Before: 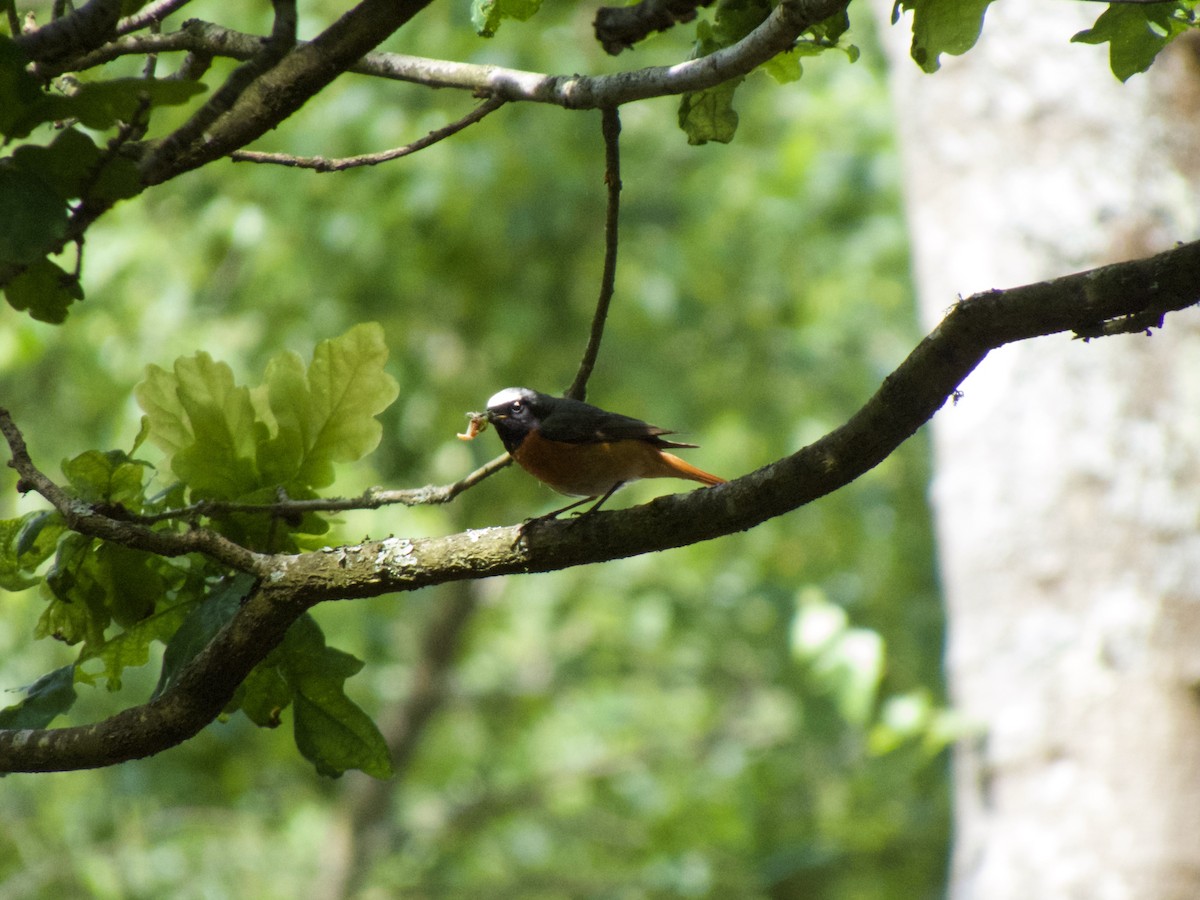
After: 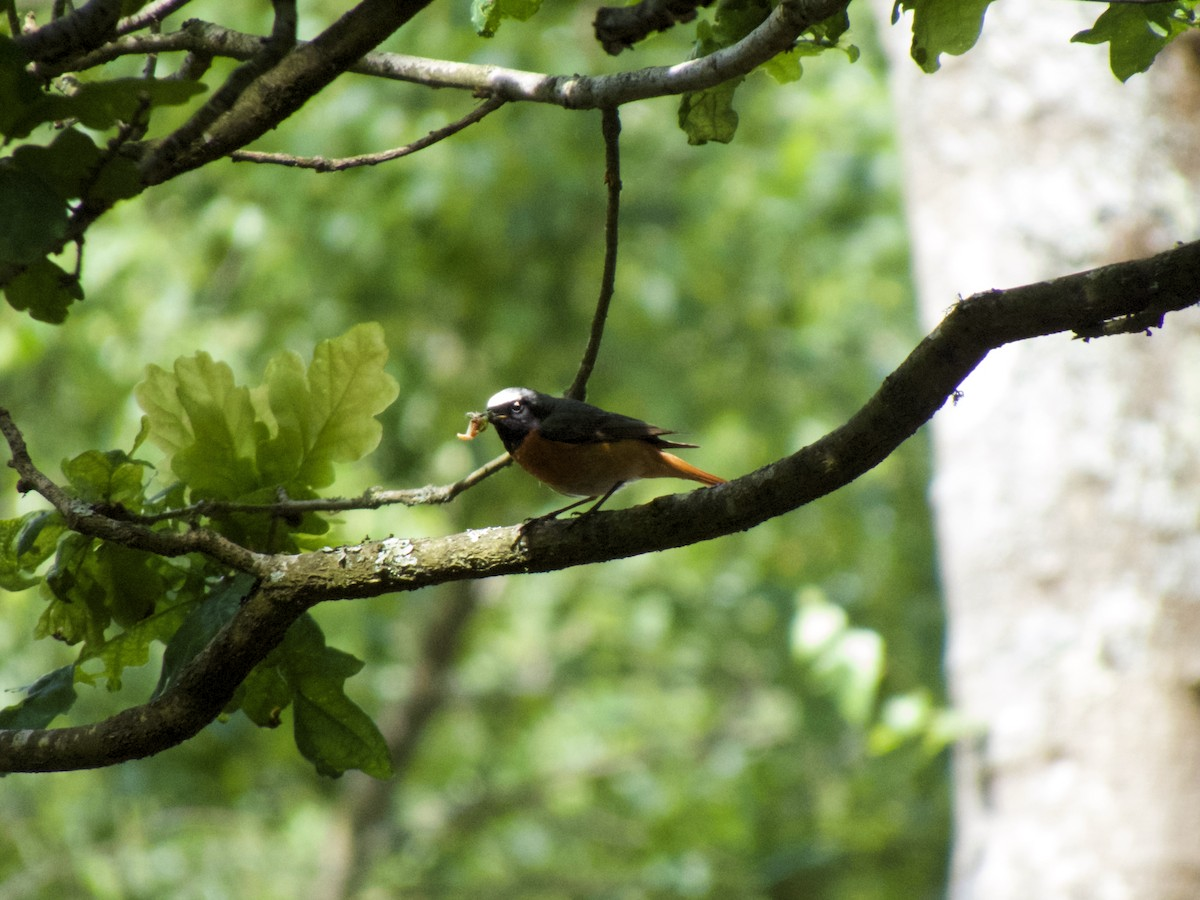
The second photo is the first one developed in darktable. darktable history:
levels: mode automatic, black 0.023%, white 99.97%, levels [0.062, 0.494, 0.925]
